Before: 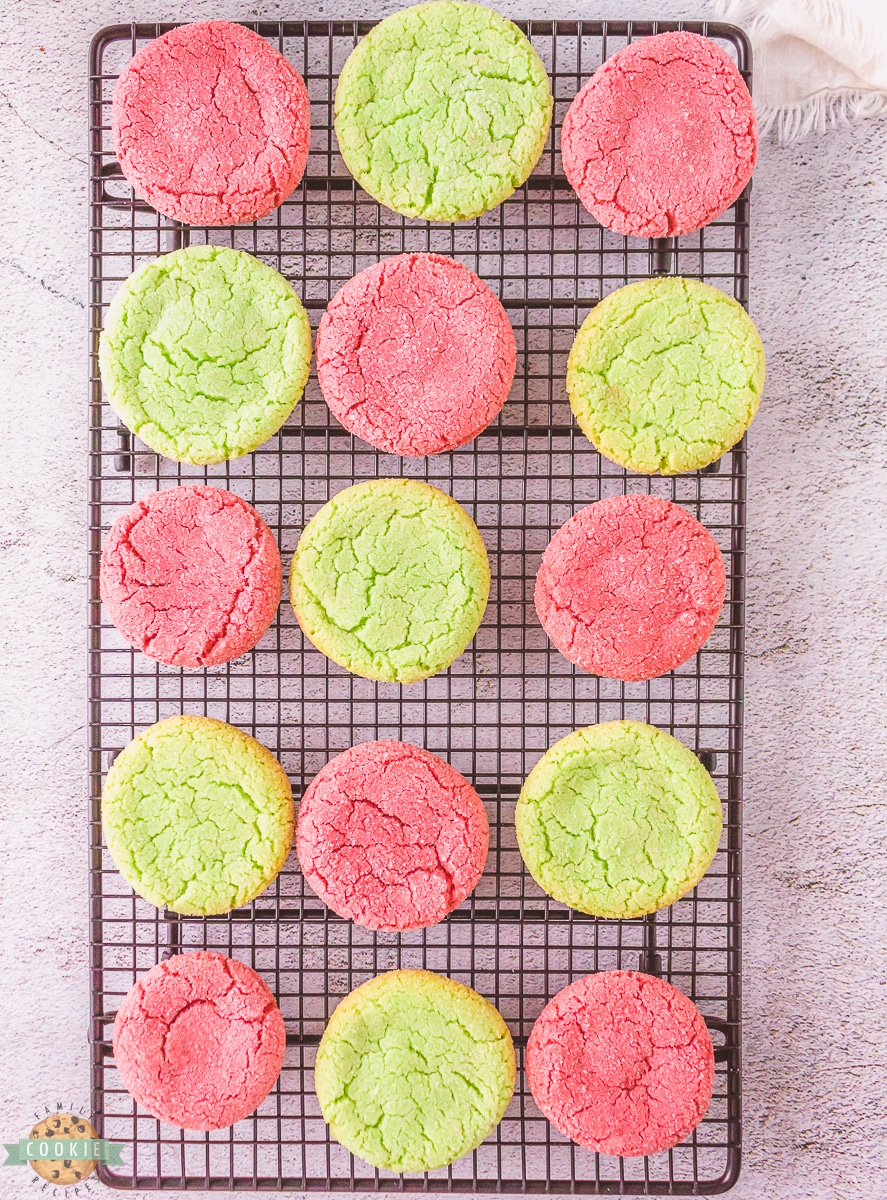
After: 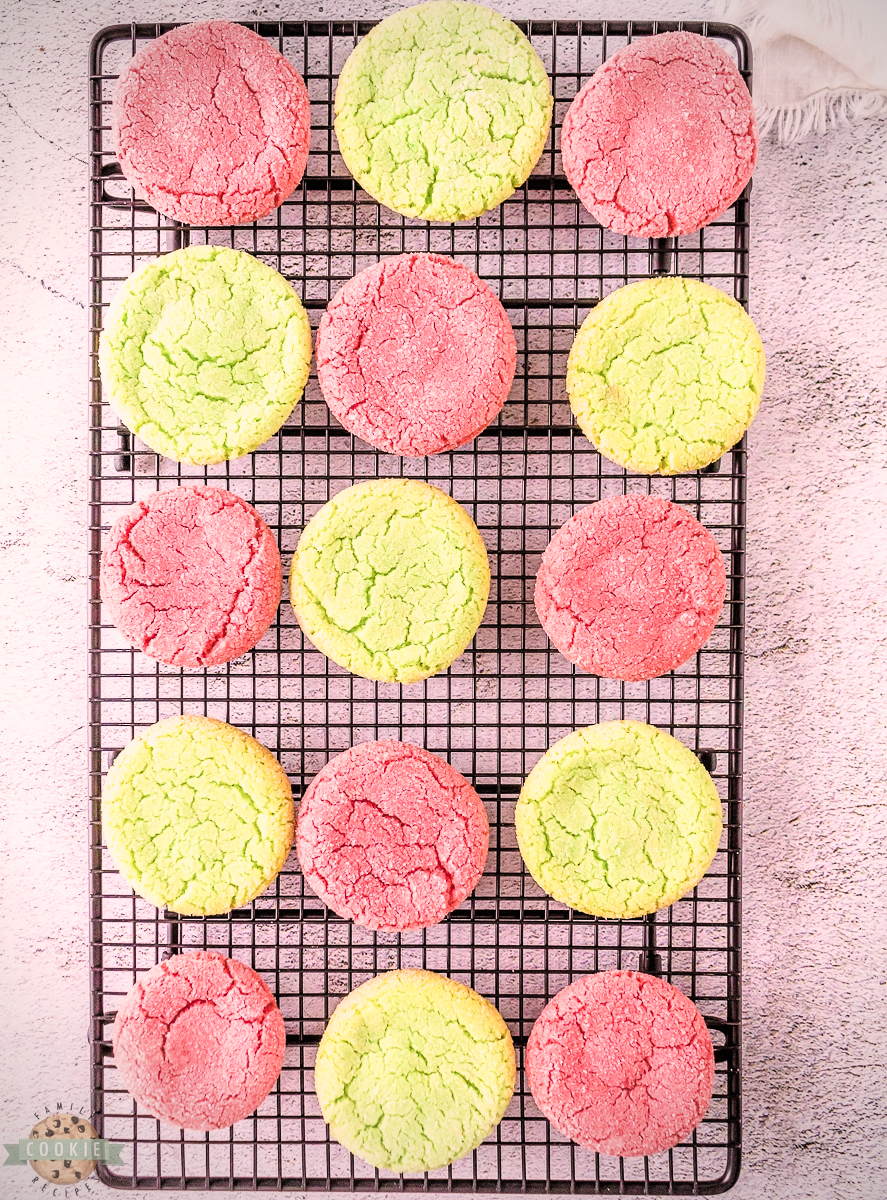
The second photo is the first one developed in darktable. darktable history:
filmic rgb: black relative exposure -3.64 EV, white relative exposure 2.44 EV, hardness 3.29
color correction: highlights a* 7.34, highlights b* 4.37
vignetting: on, module defaults
